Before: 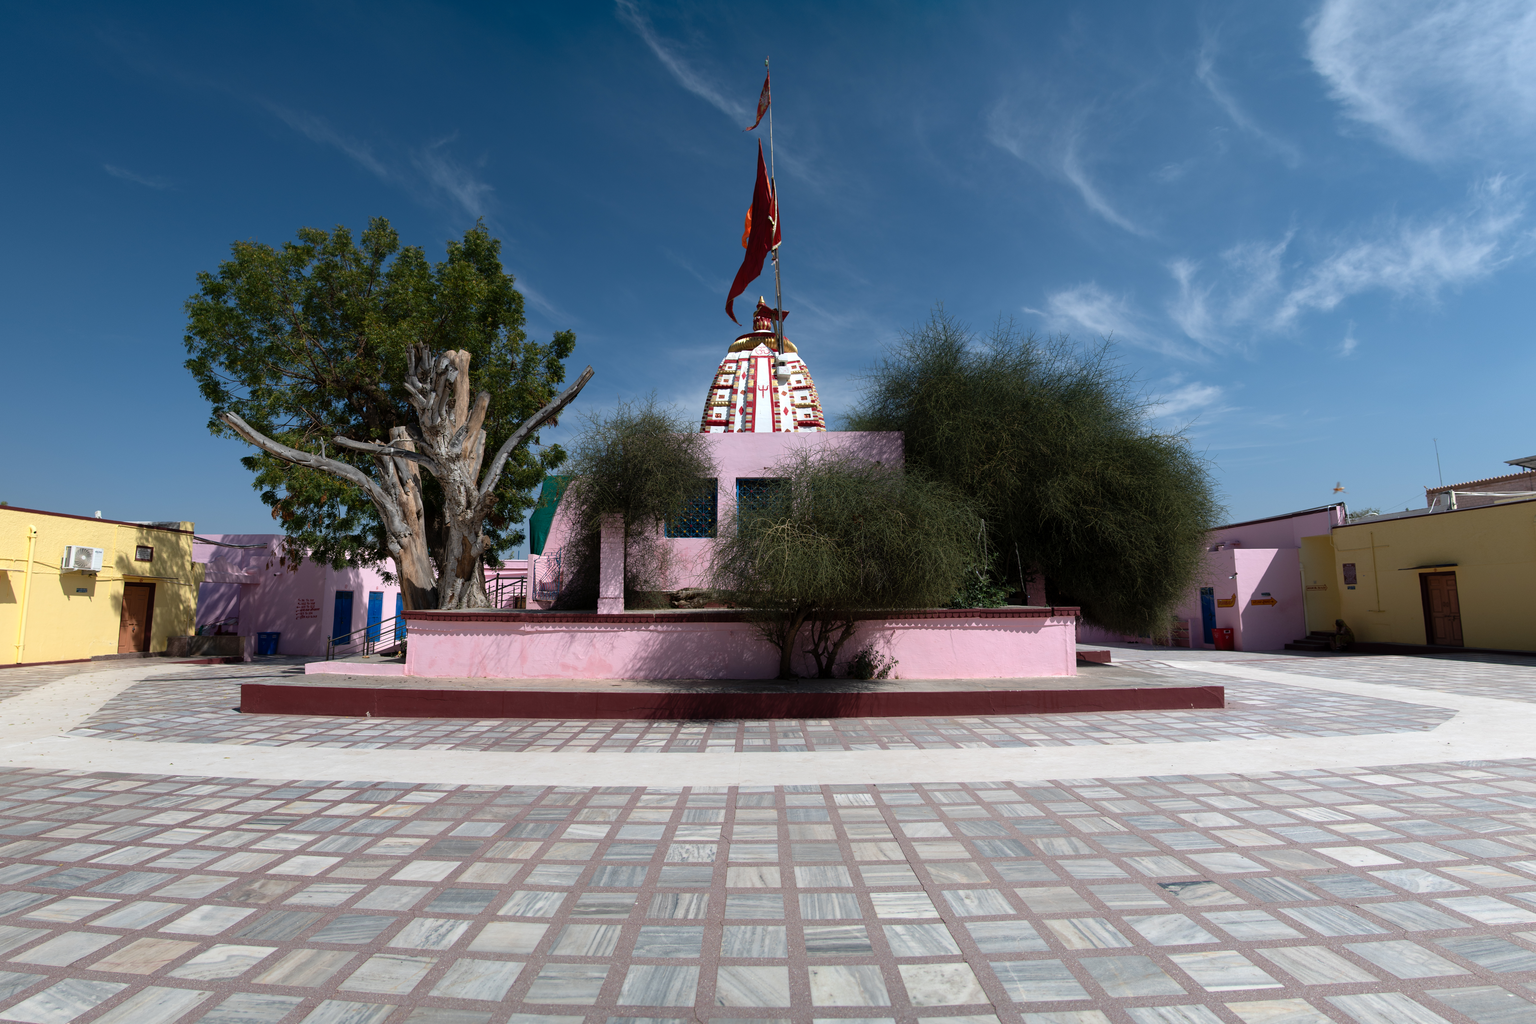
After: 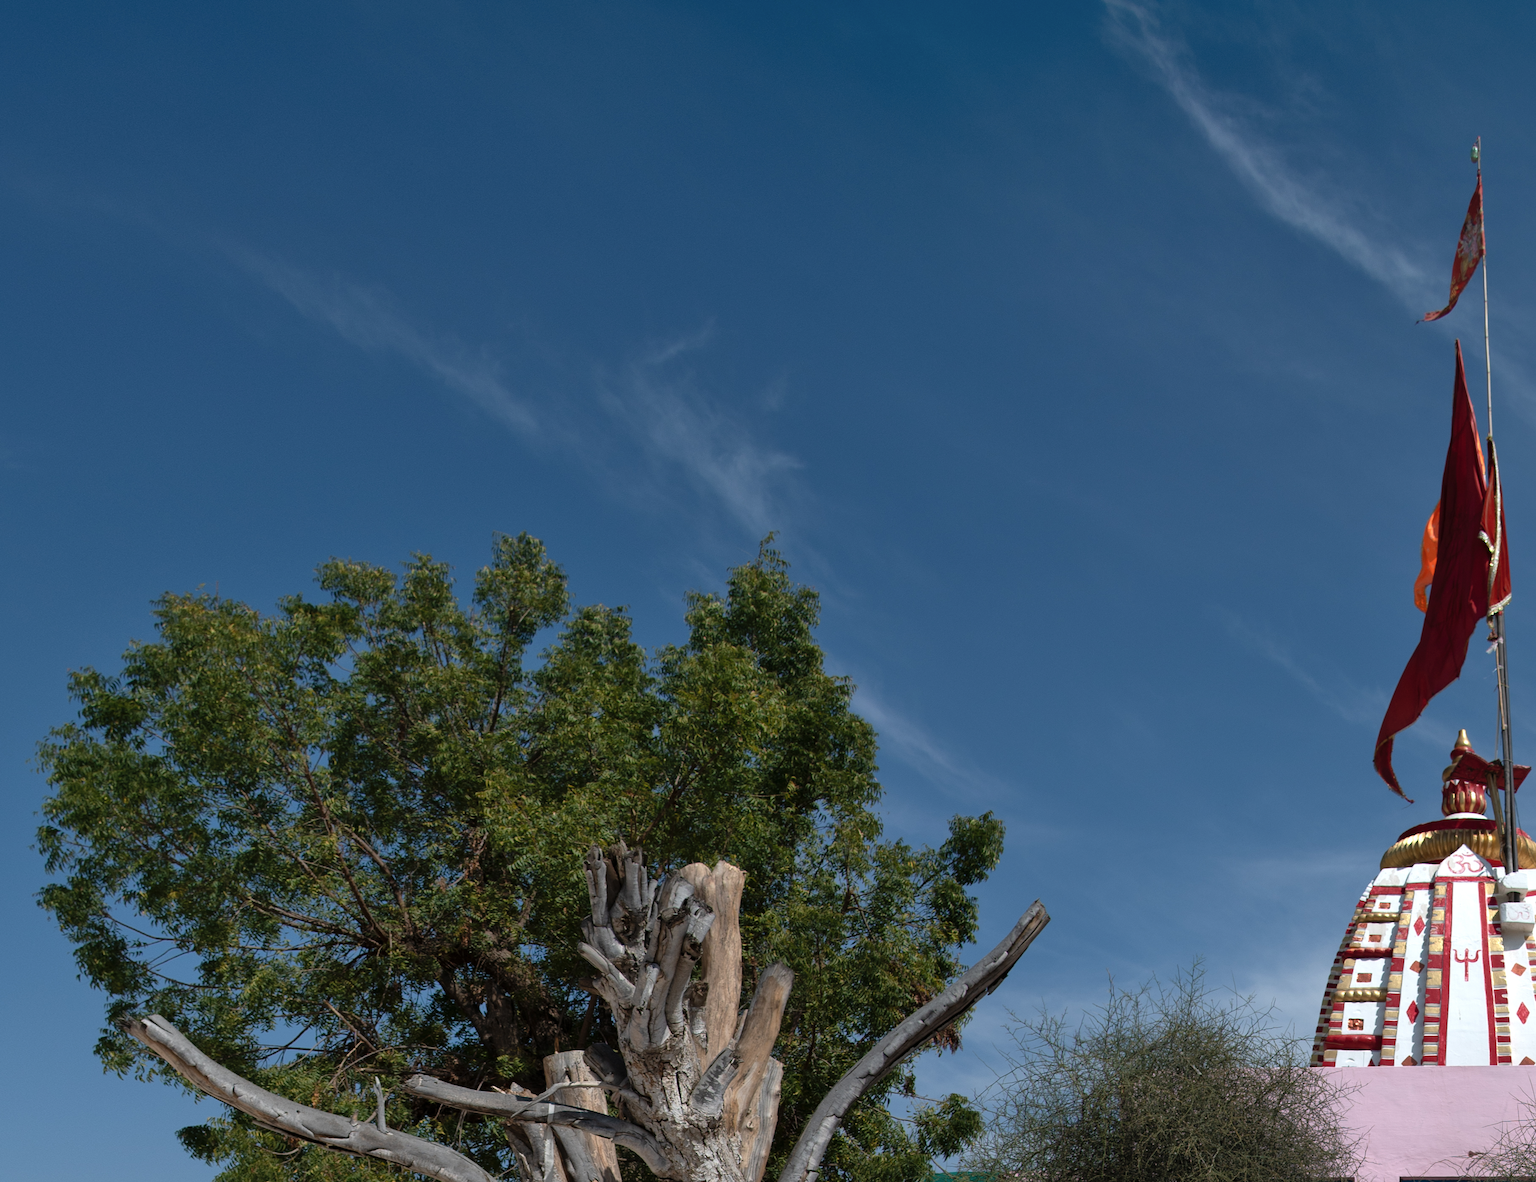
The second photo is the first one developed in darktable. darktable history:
shadows and highlights: shadows 42.95, highlights 7.16
contrast brightness saturation: saturation -0.052
crop and rotate: left 11%, top 0.082%, right 48.472%, bottom 53.123%
